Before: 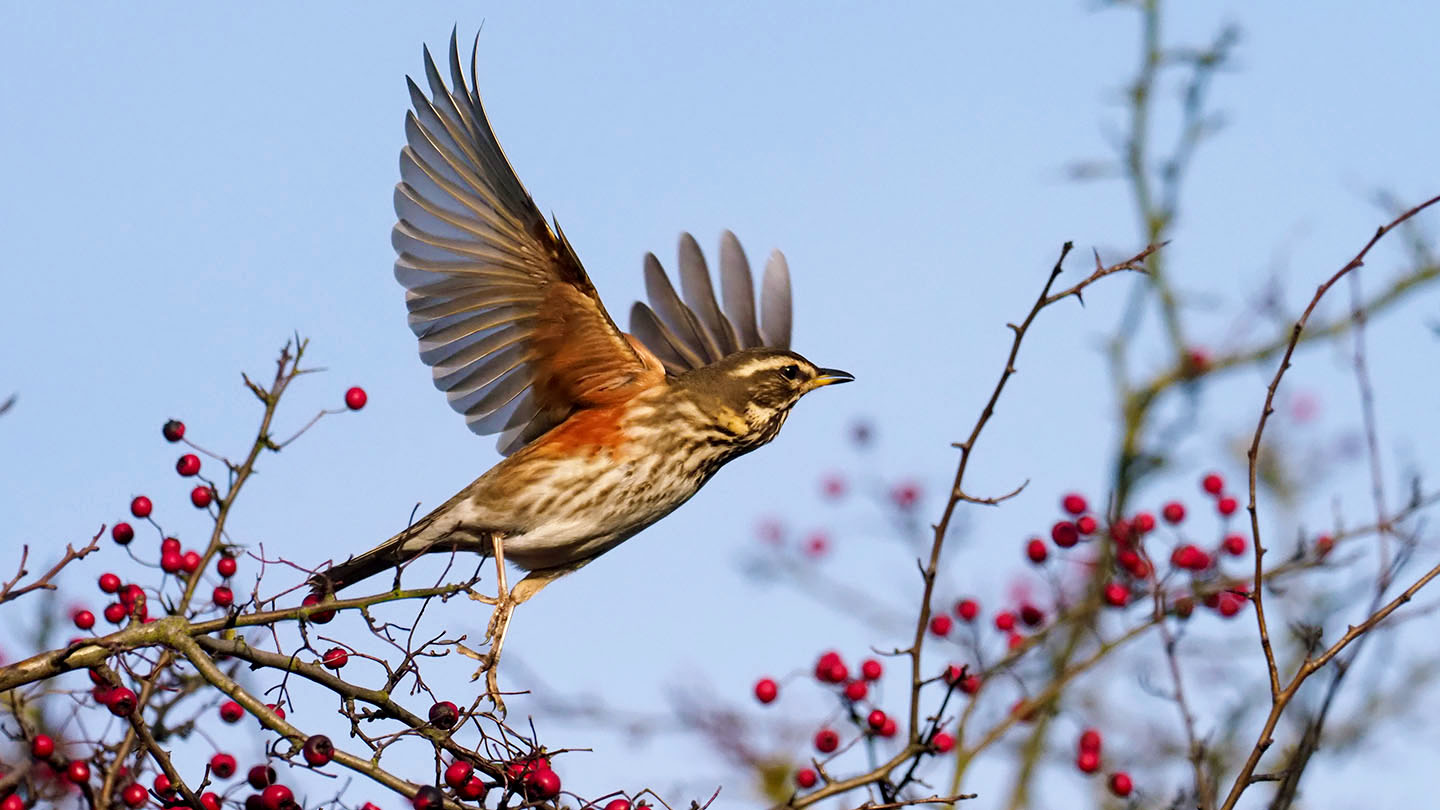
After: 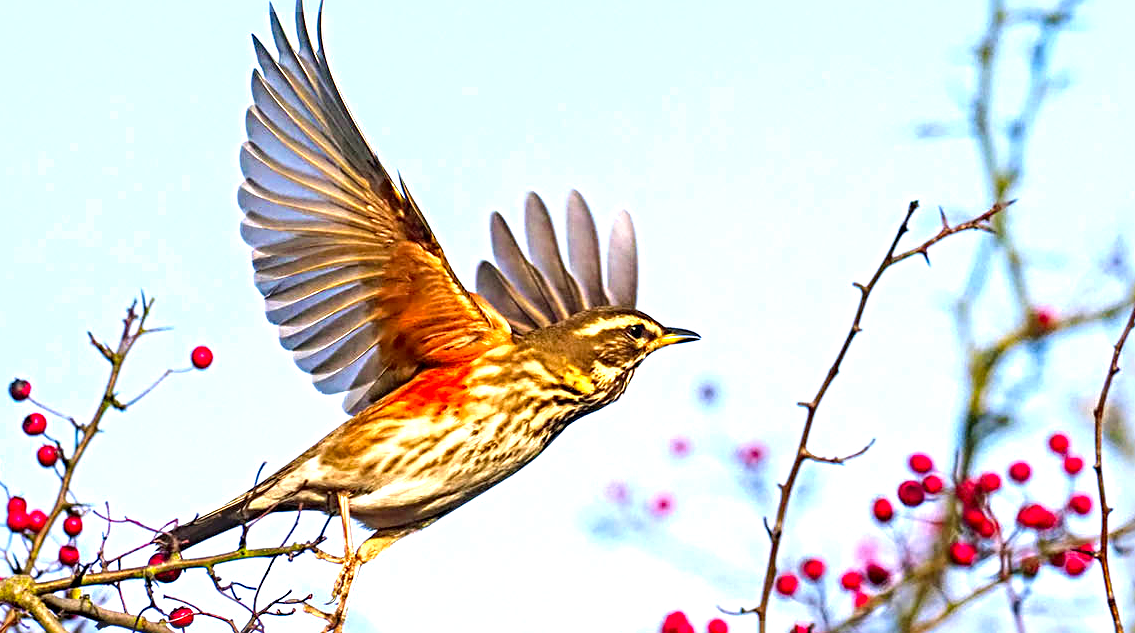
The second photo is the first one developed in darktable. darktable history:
crop and rotate: left 10.7%, top 5.072%, right 10.442%, bottom 16.725%
local contrast: on, module defaults
color correction: highlights b* -0.039, saturation 1.37
sharpen: radius 4.922
exposure: black level correction 0, exposure 1.099 EV, compensate highlight preservation false
